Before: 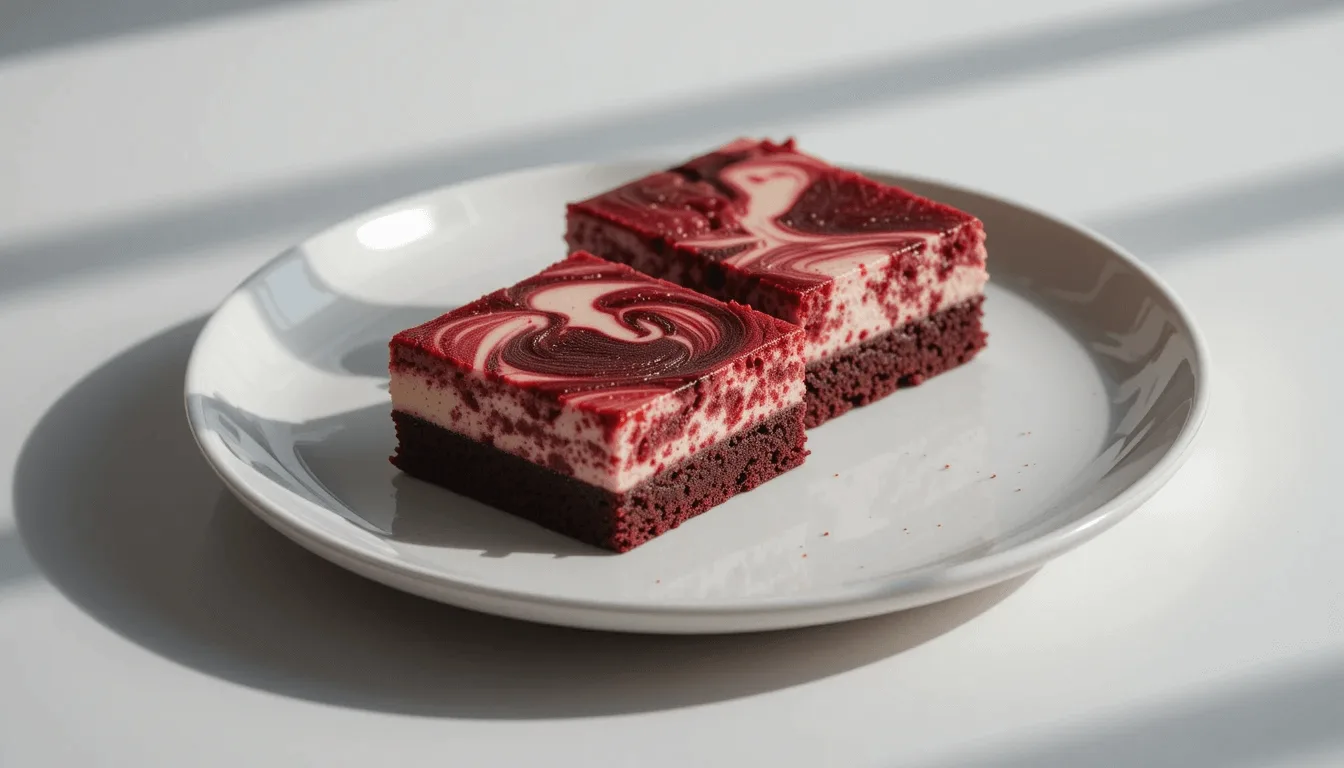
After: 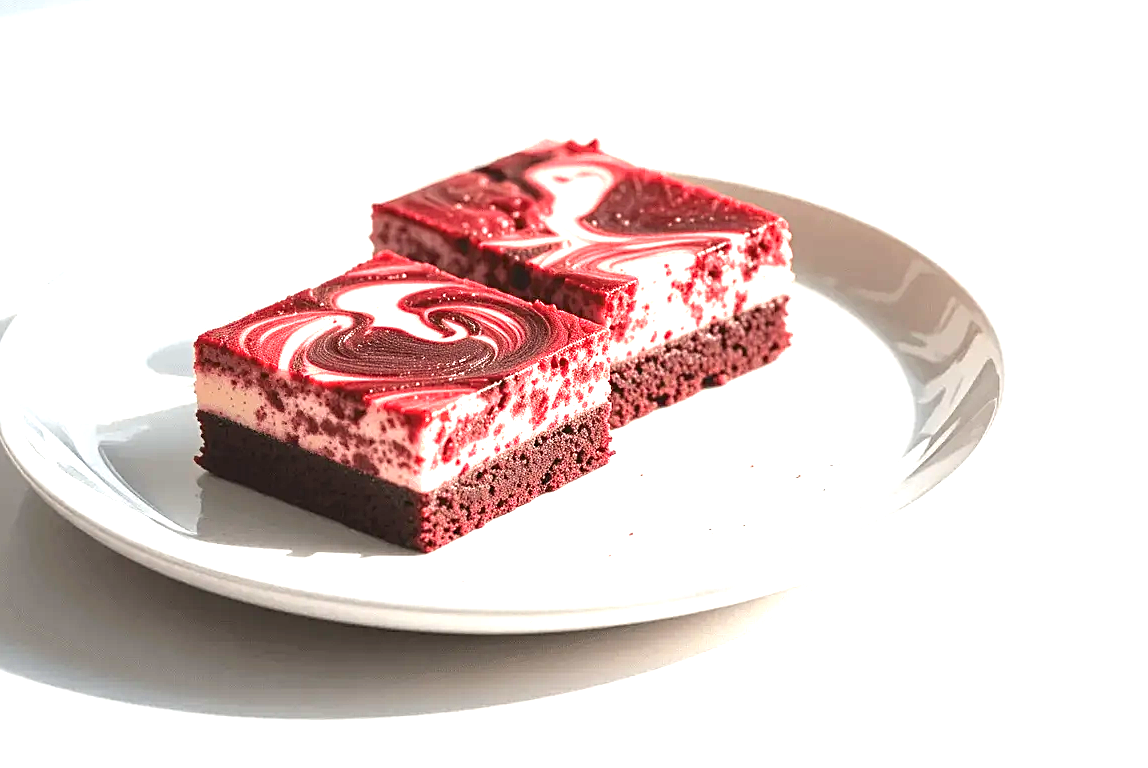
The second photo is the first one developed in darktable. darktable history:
crop and rotate: left 14.547%
exposure: black level correction 0, exposure 1.959 EV, compensate highlight preservation false
levels: gray 59.4%
sharpen: on, module defaults
